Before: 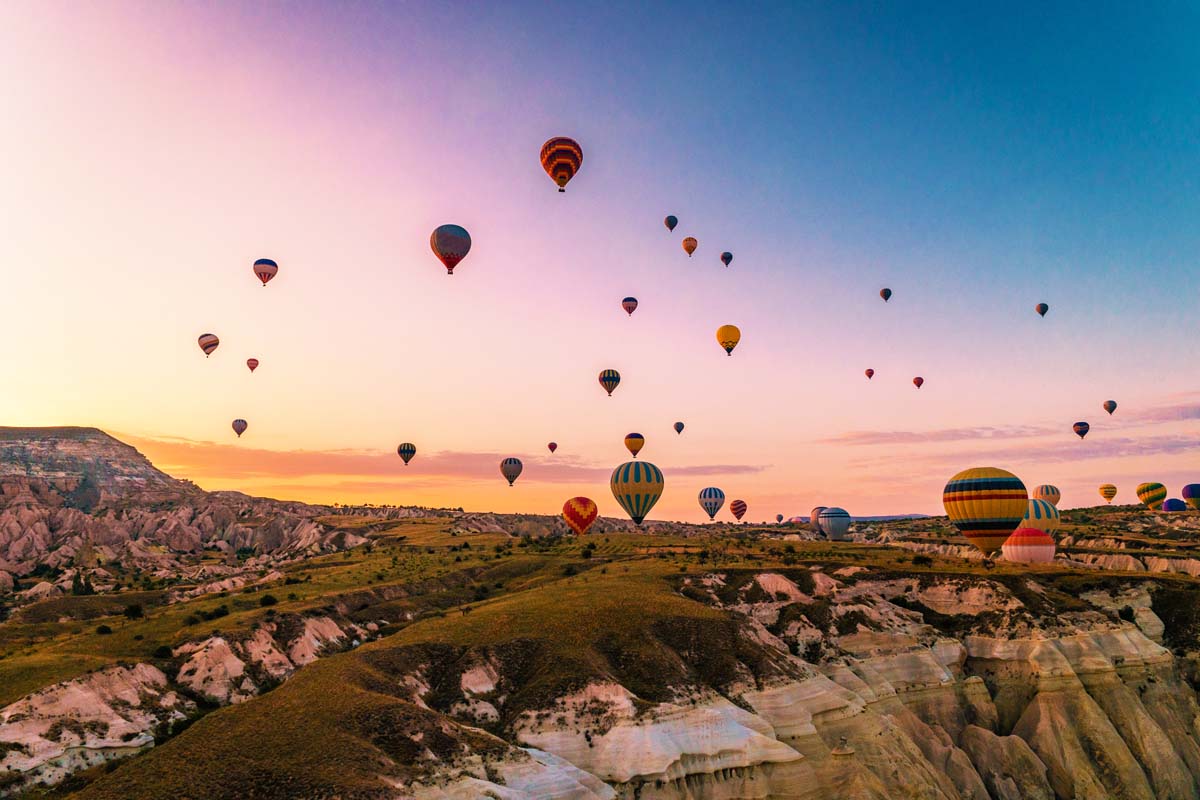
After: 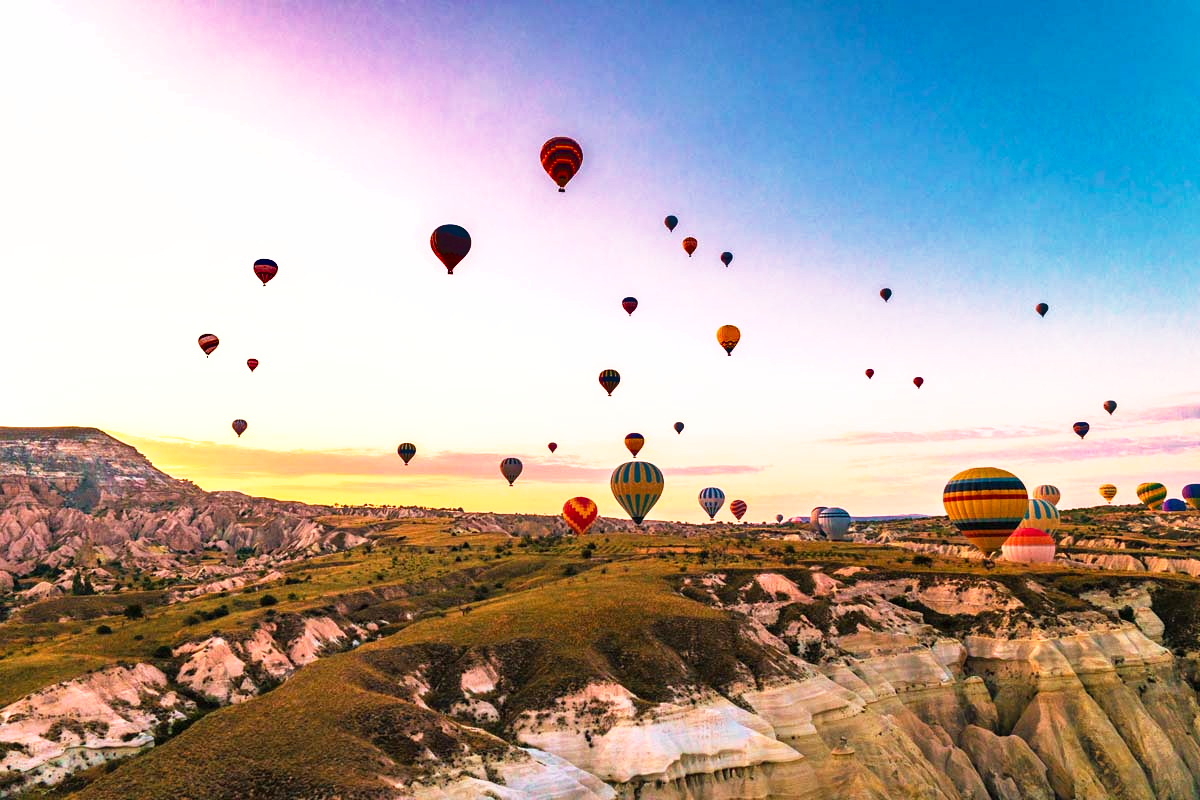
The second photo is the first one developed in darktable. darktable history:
shadows and highlights: white point adjustment 0.05, highlights color adjustment 55.9%, soften with gaussian
exposure: exposure 0.6 EV, compensate highlight preservation false
base curve: curves: ch0 [(0, 0) (0.688, 0.865) (1, 1)], preserve colors none
